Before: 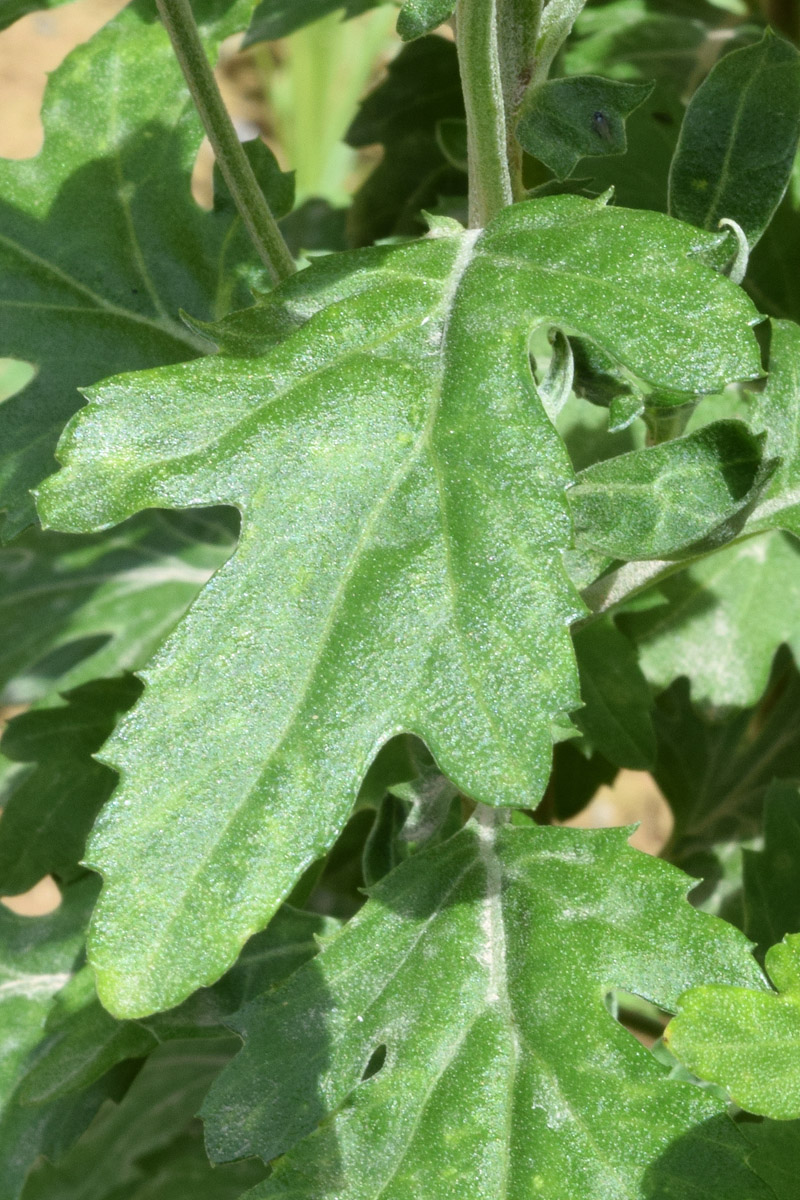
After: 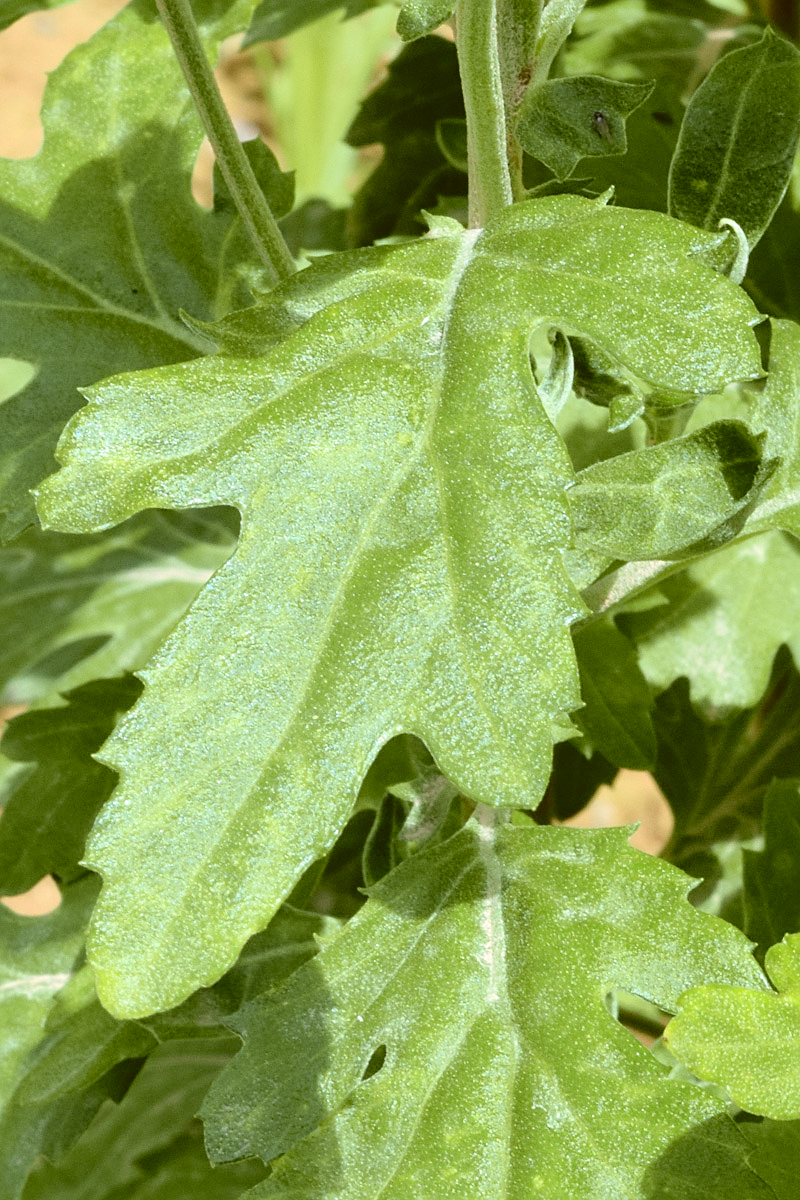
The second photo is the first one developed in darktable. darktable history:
sharpen: on, module defaults
color correction: highlights a* -0.591, highlights b* 0.151, shadows a* 4.81, shadows b* 20.52
tone curve: curves: ch0 [(0, 0.01) (0.052, 0.045) (0.136, 0.133) (0.275, 0.35) (0.43, 0.54) (0.676, 0.751) (0.89, 0.919) (1, 1)]; ch1 [(0, 0) (0.094, 0.081) (0.285, 0.299) (0.385, 0.403) (0.447, 0.429) (0.495, 0.496) (0.544, 0.552) (0.589, 0.612) (0.722, 0.728) (1, 1)]; ch2 [(0, 0) (0.257, 0.217) (0.43, 0.421) (0.498, 0.507) (0.531, 0.544) (0.56, 0.579) (0.625, 0.642) (1, 1)], color space Lab, independent channels, preserve colors none
